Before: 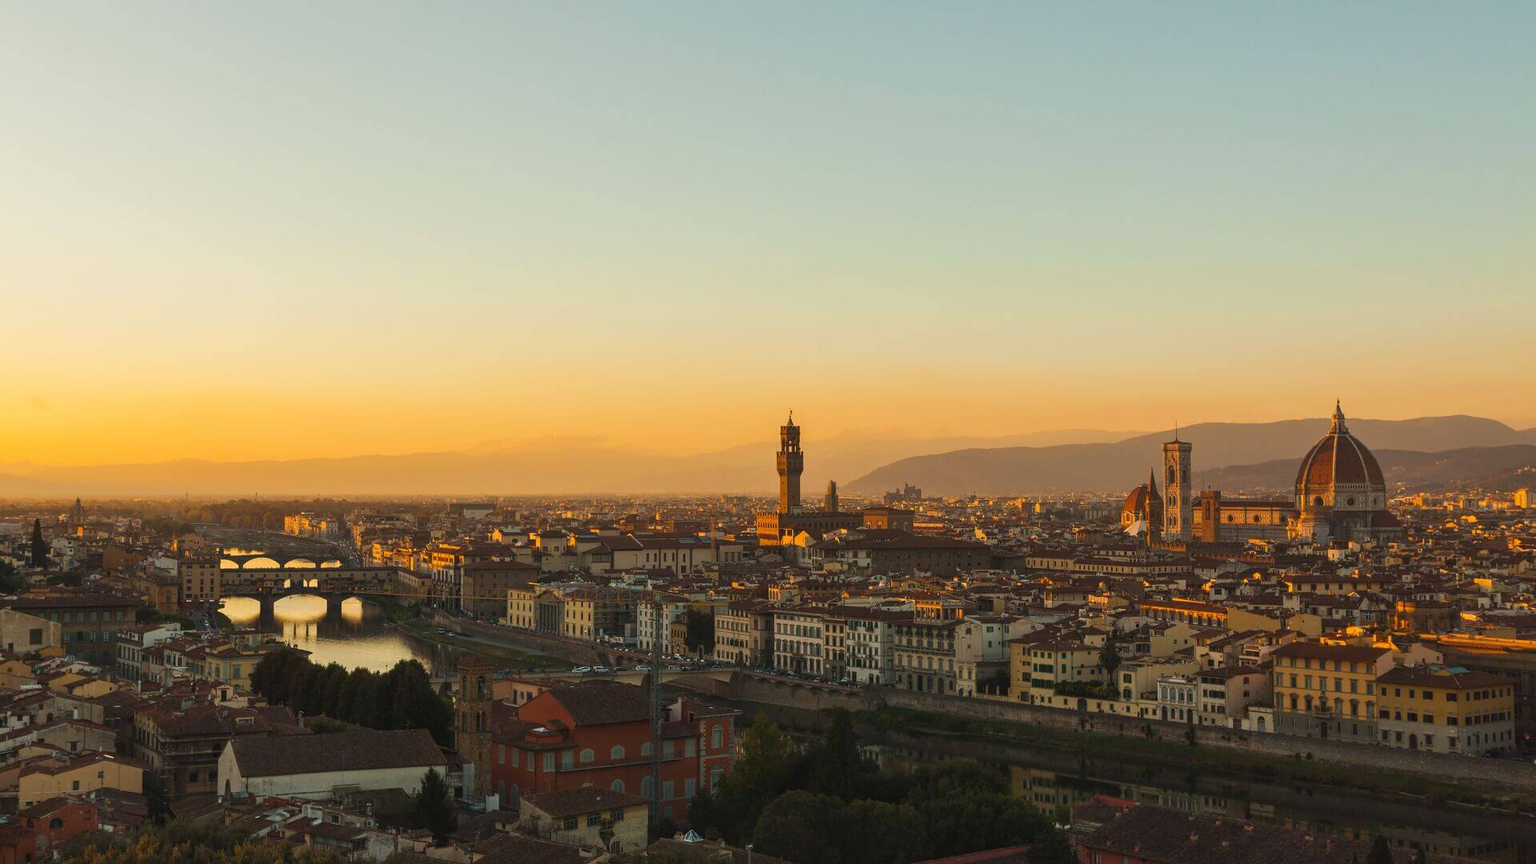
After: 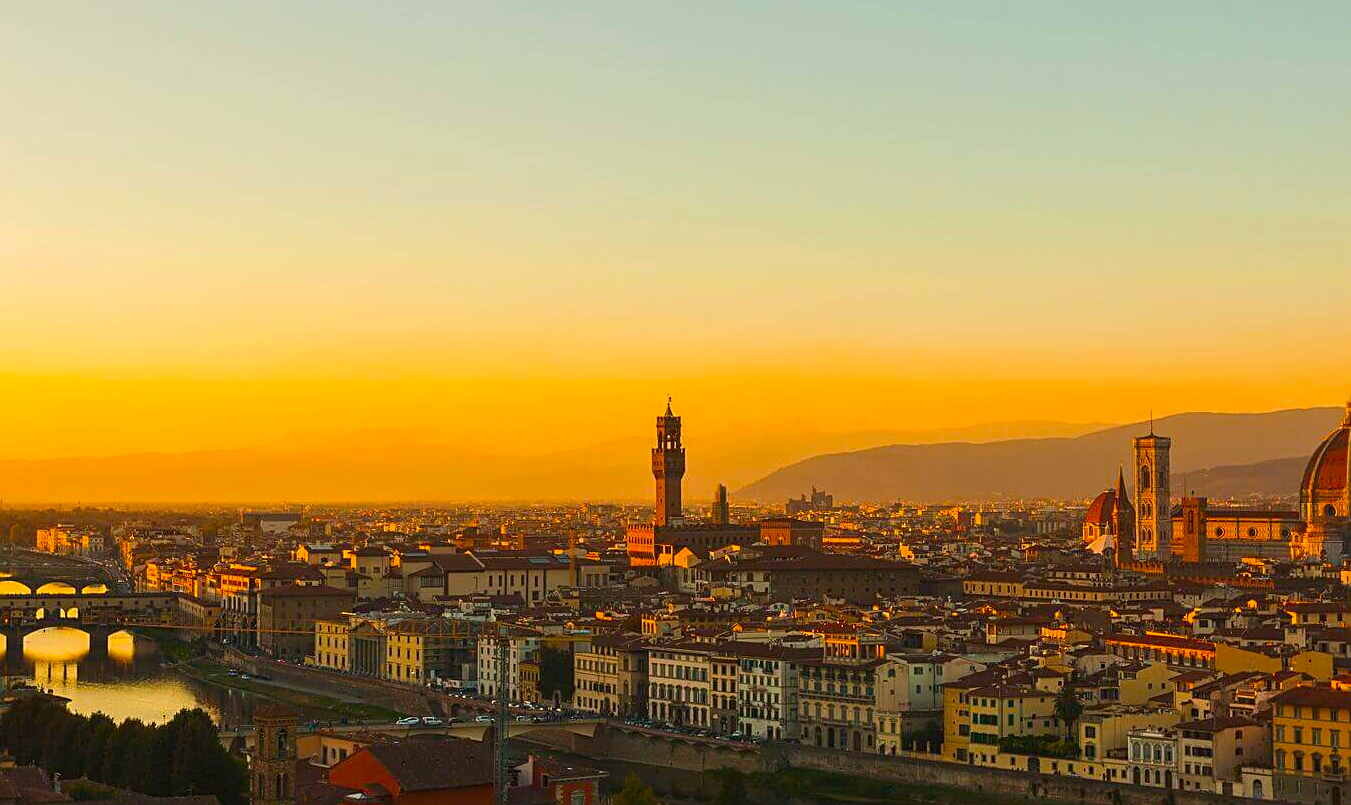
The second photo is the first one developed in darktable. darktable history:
contrast brightness saturation: contrast 0.091, saturation 0.269
crop and rotate: left 16.661%, top 10.81%, right 12.966%, bottom 14.632%
color balance rgb: highlights gain › chroma 1.633%, highlights gain › hue 56.63°, linear chroma grading › global chroma 24.78%, perceptual saturation grading › global saturation 0.24%, perceptual brilliance grading › global brilliance 2.833%, perceptual brilliance grading › highlights -2.237%, perceptual brilliance grading › shadows 3.153%
sharpen: on, module defaults
